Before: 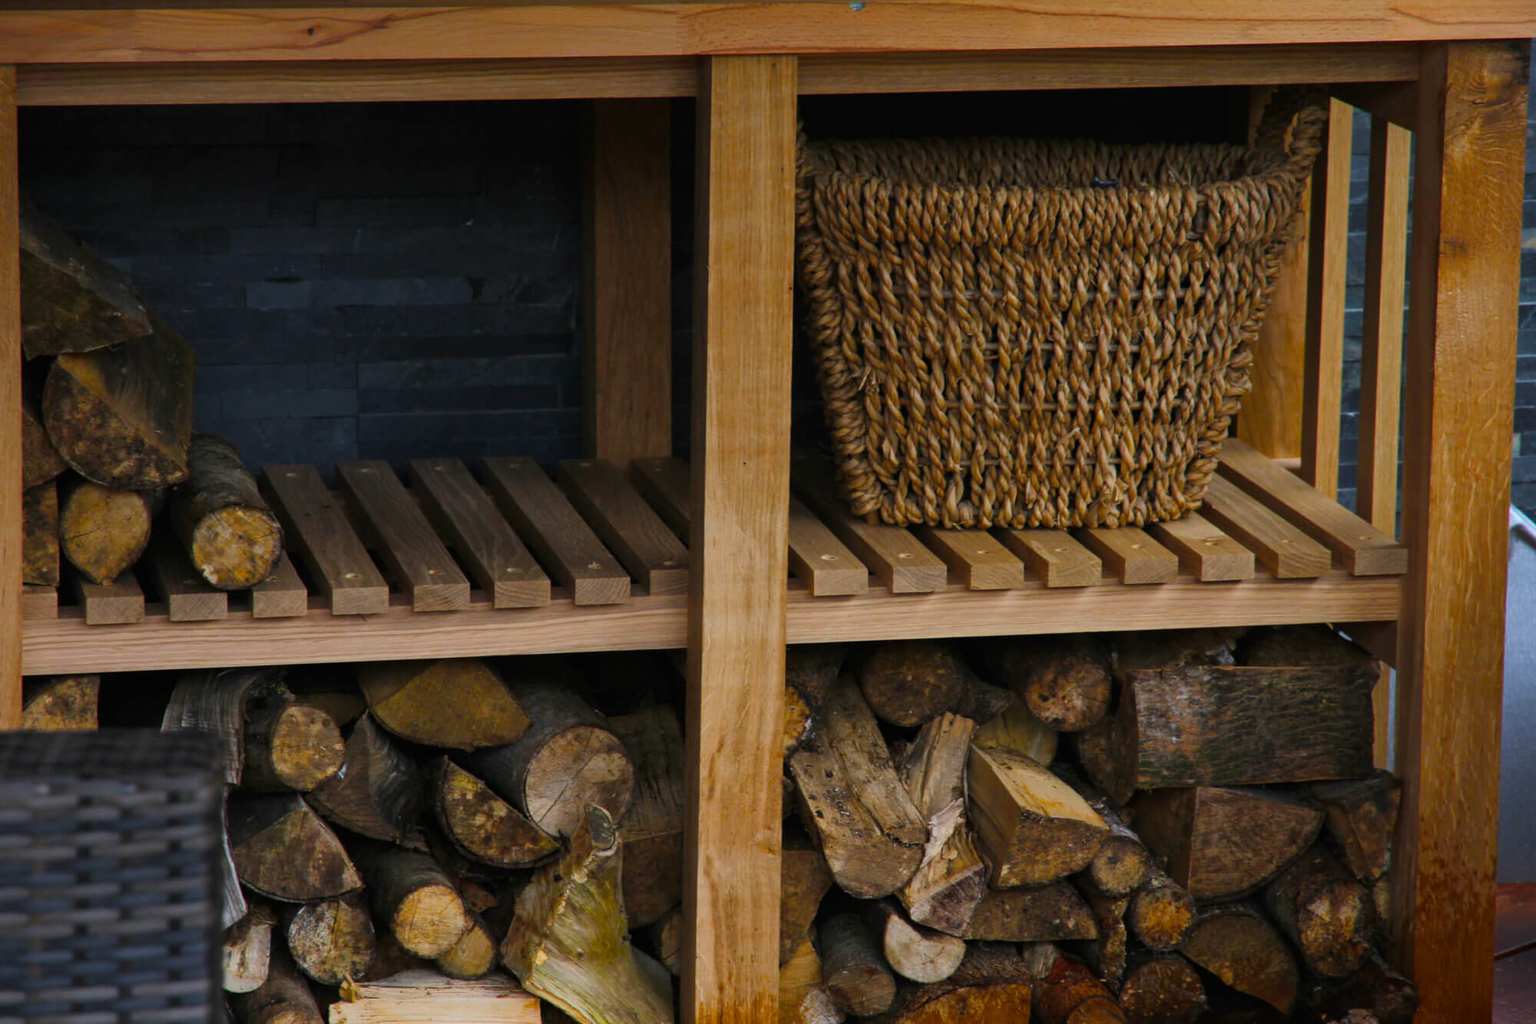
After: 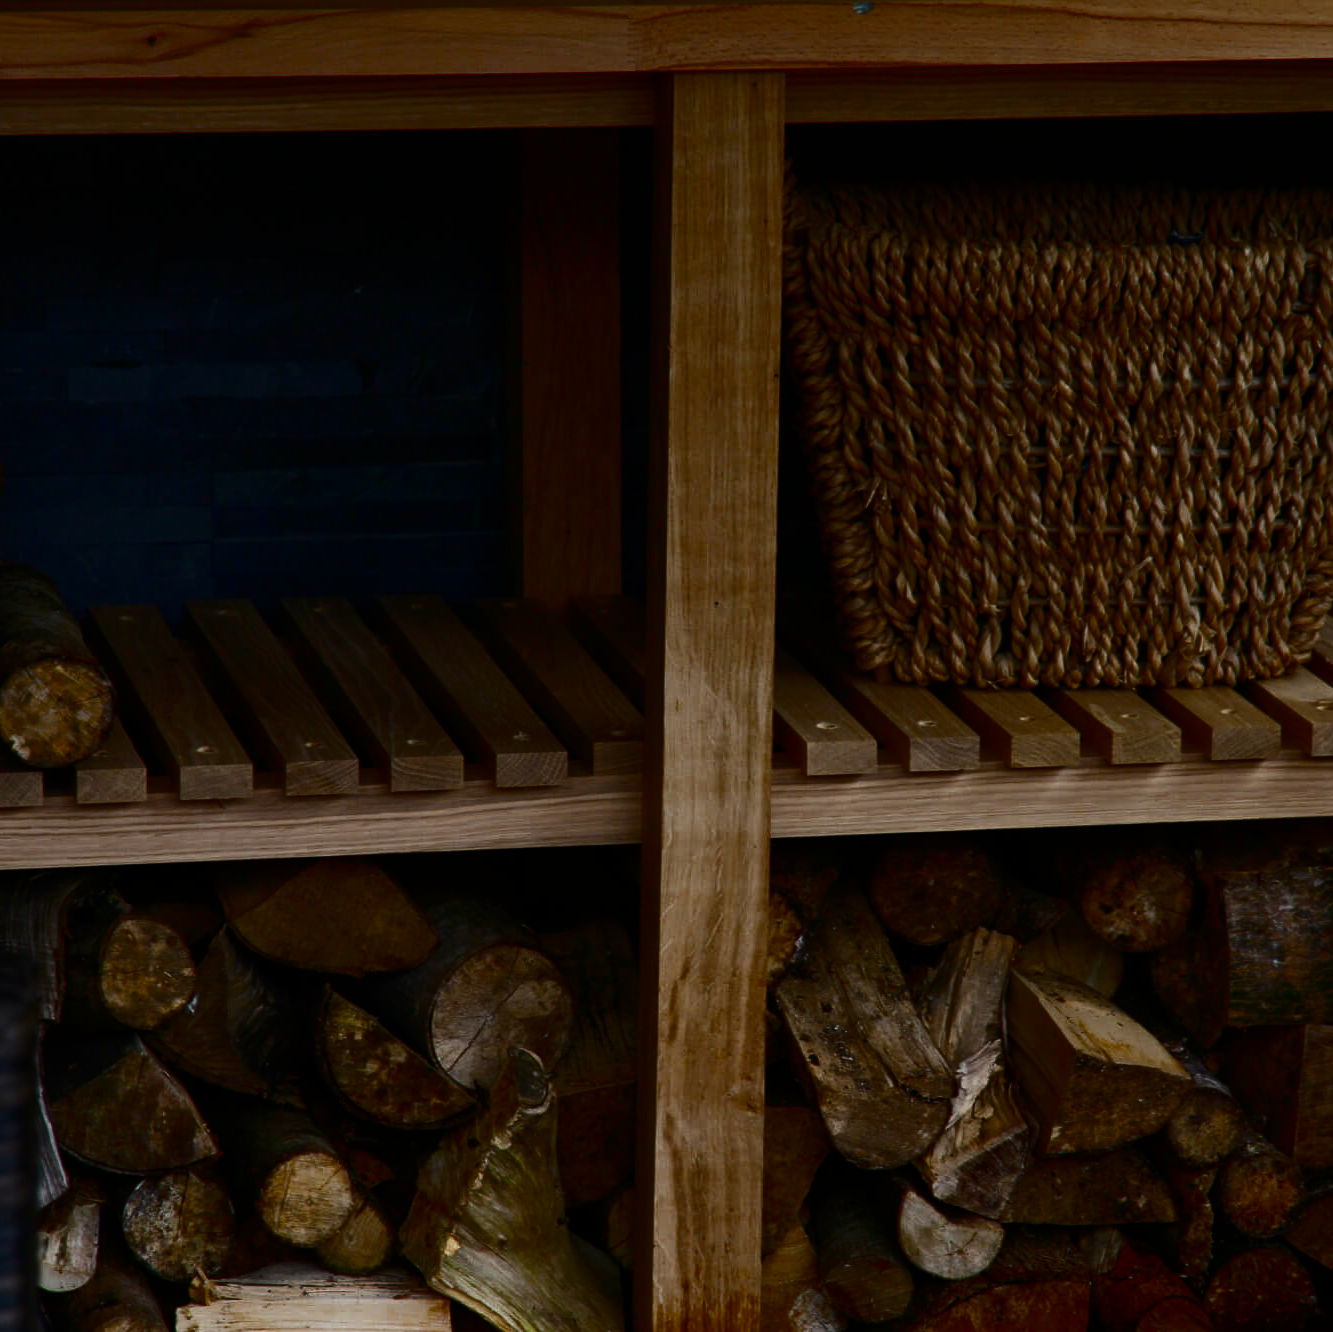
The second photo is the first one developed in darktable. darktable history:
crop and rotate: left 12.673%, right 20.66%
contrast brightness saturation: contrast 0.5, saturation -0.1
base curve: curves: ch0 [(0, 0) (0.826, 0.587) (1, 1)]
